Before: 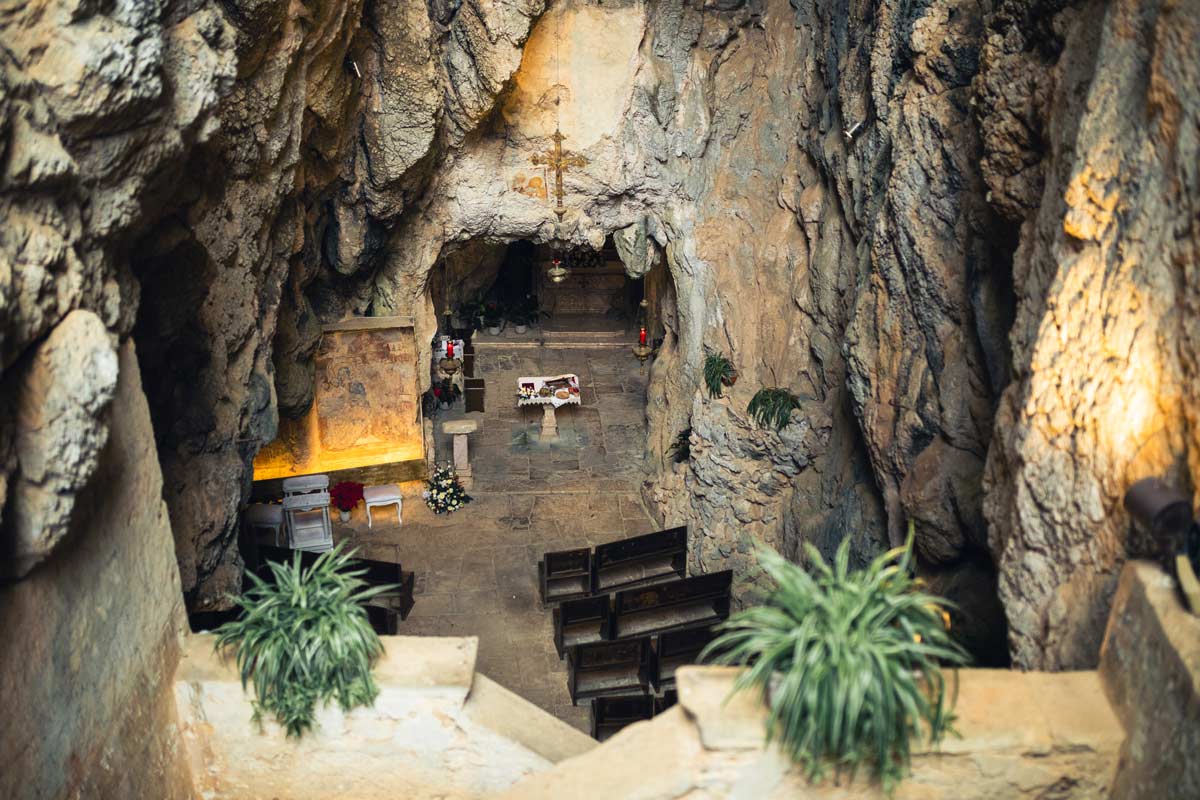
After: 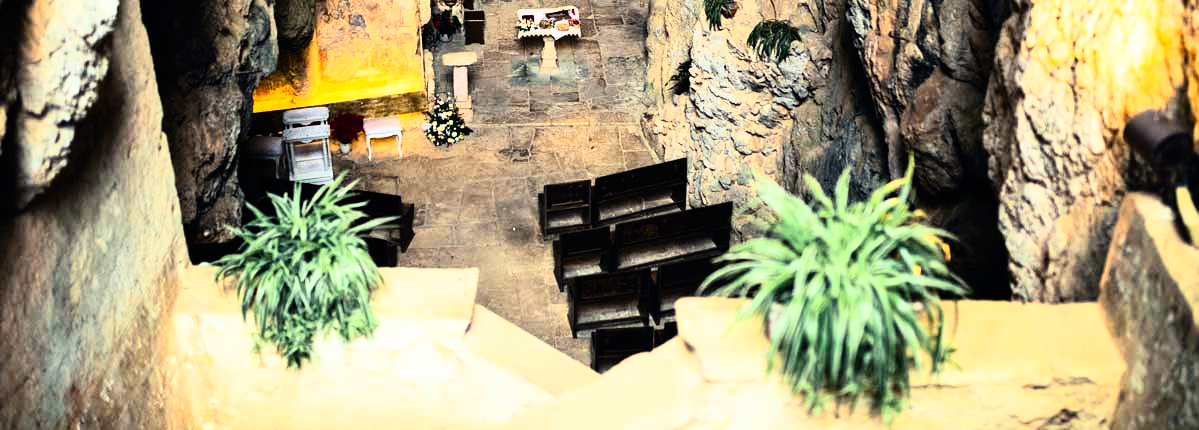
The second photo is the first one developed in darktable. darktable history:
rgb curve: curves: ch0 [(0, 0) (0.21, 0.15) (0.24, 0.21) (0.5, 0.75) (0.75, 0.96) (0.89, 0.99) (1, 1)]; ch1 [(0, 0.02) (0.21, 0.13) (0.25, 0.2) (0.5, 0.67) (0.75, 0.9) (0.89, 0.97) (1, 1)]; ch2 [(0, 0.02) (0.21, 0.13) (0.25, 0.2) (0.5, 0.67) (0.75, 0.9) (0.89, 0.97) (1, 1)], compensate middle gray true
crop and rotate: top 46.237%
contrast brightness saturation: contrast 0.08, saturation 0.2
